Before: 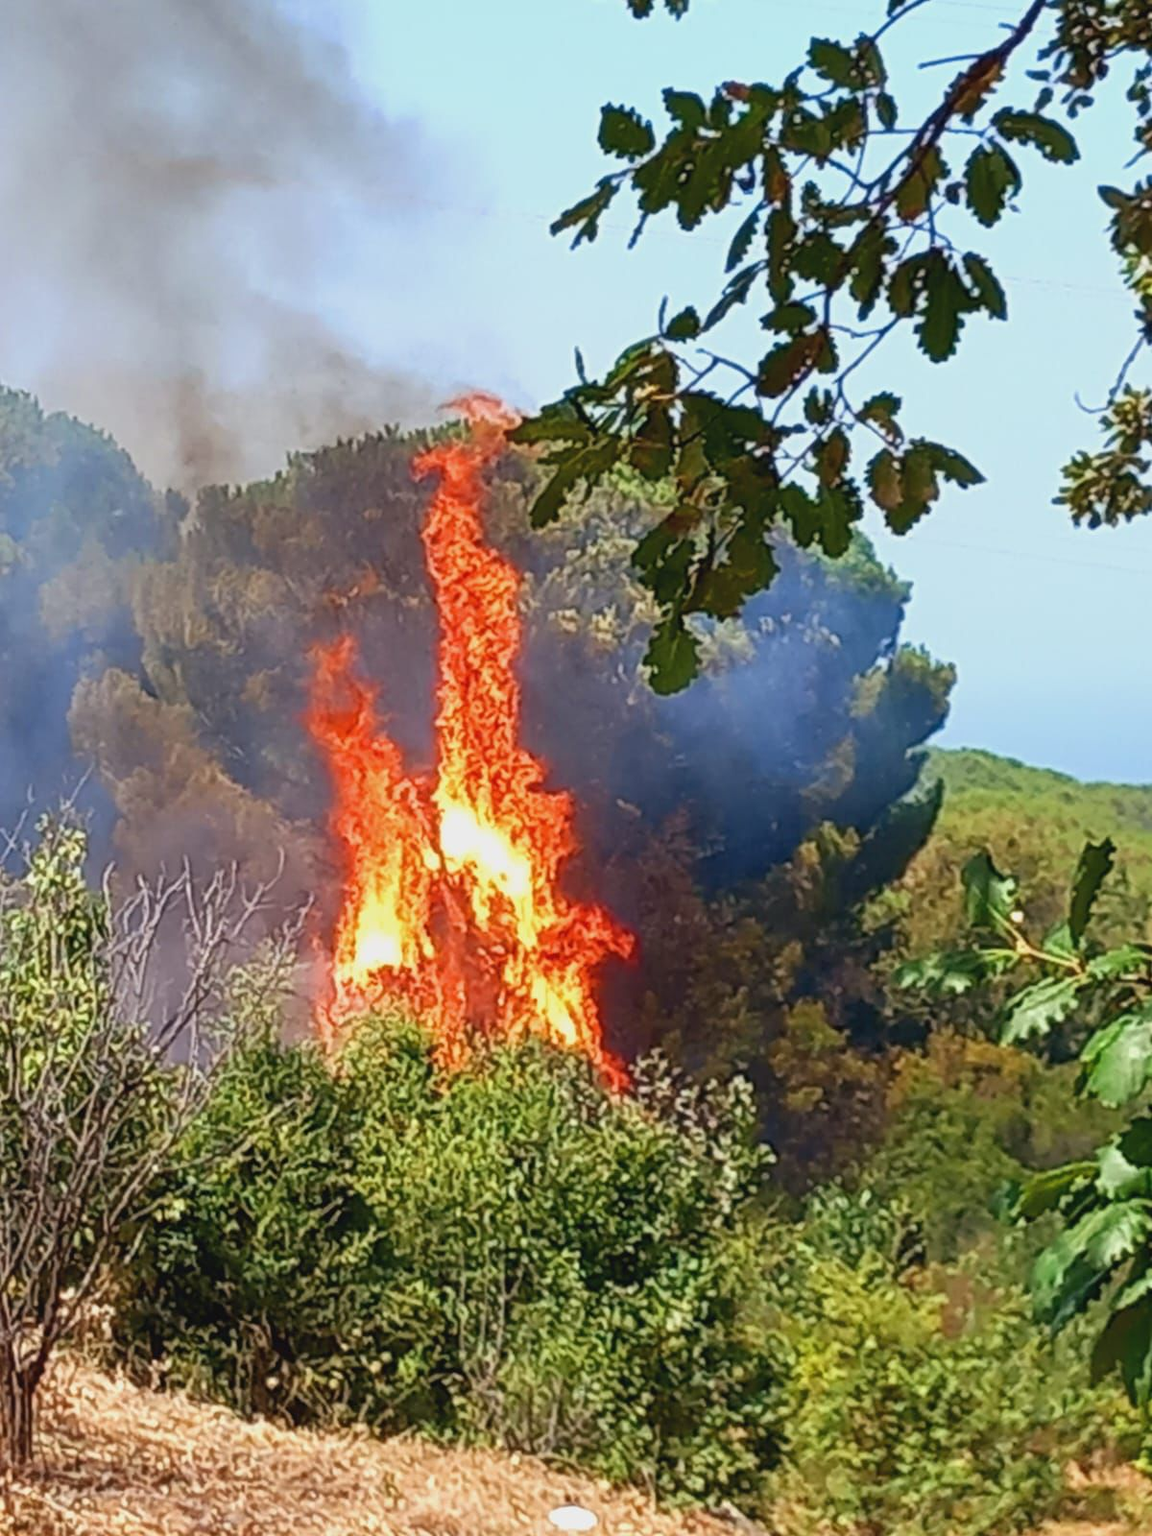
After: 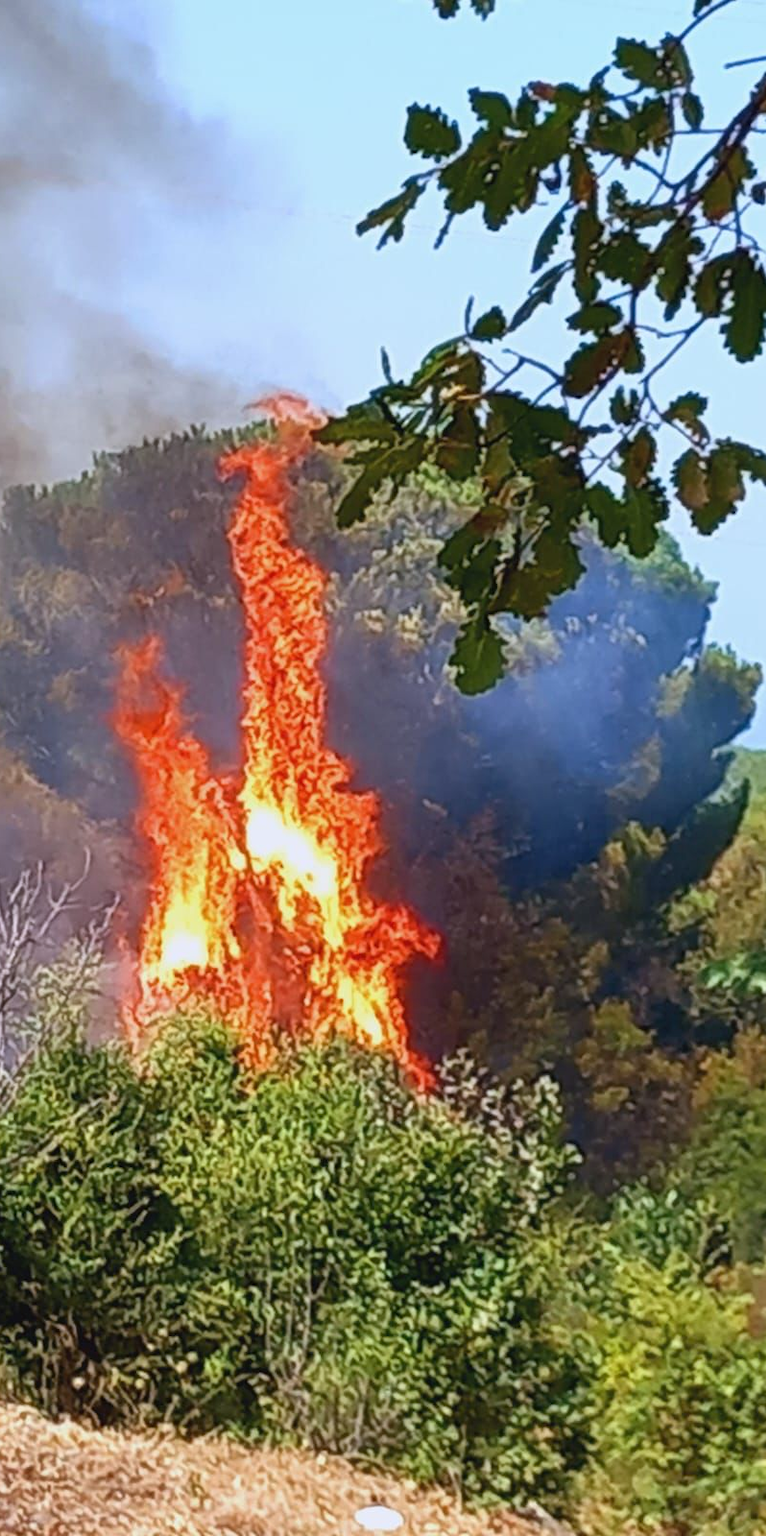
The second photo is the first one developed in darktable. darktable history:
crop: left 16.899%, right 16.556%
white balance: red 0.984, blue 1.059
